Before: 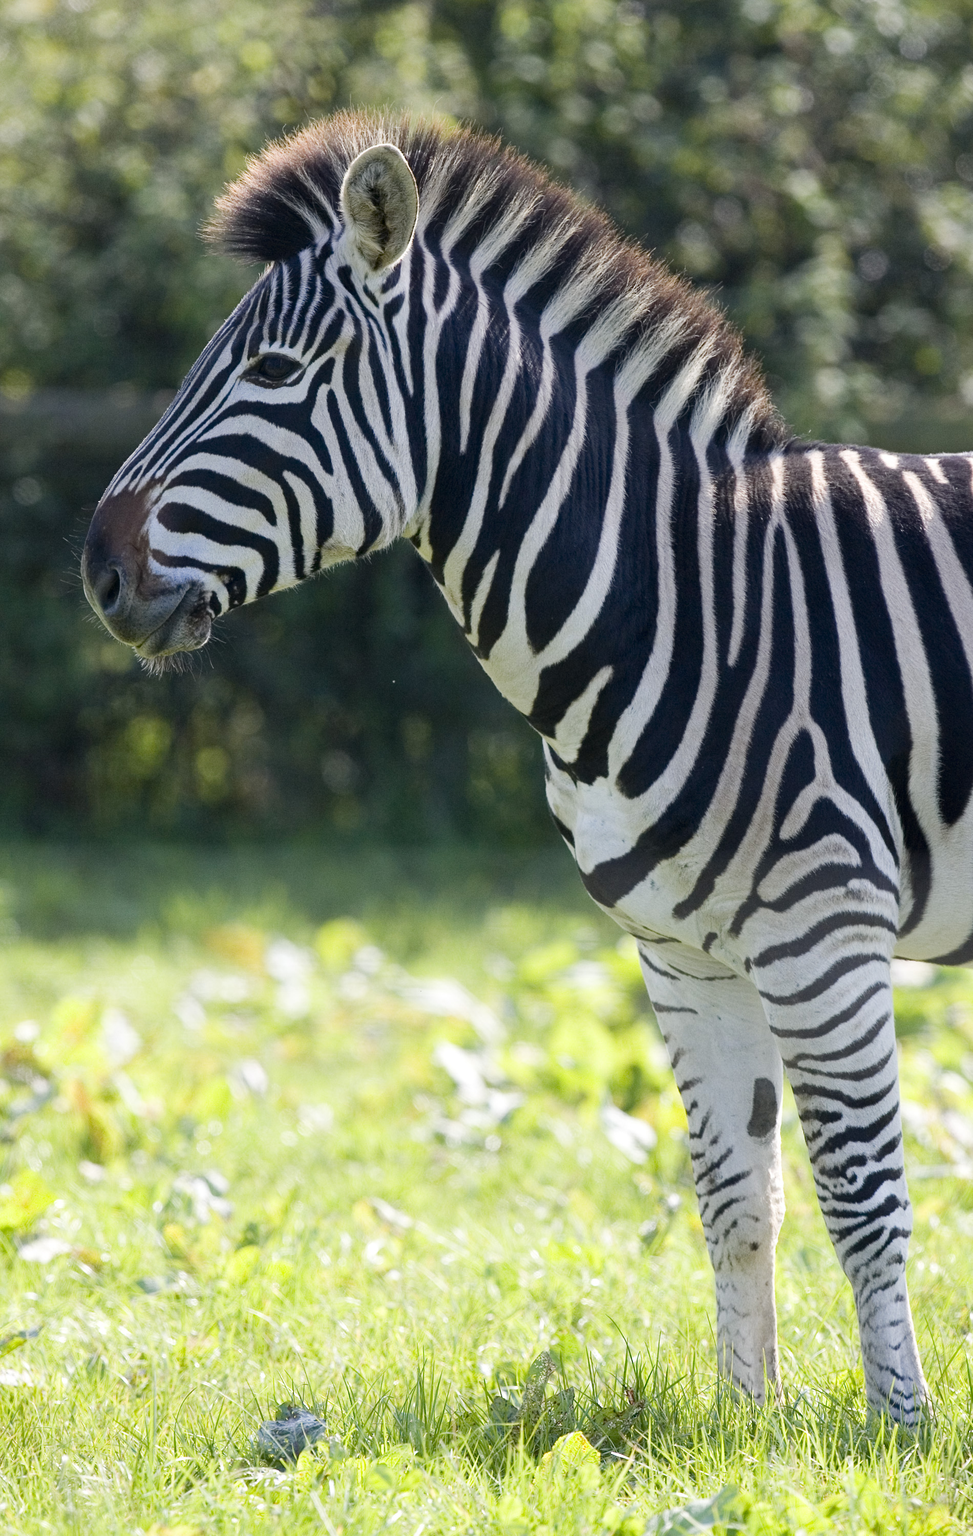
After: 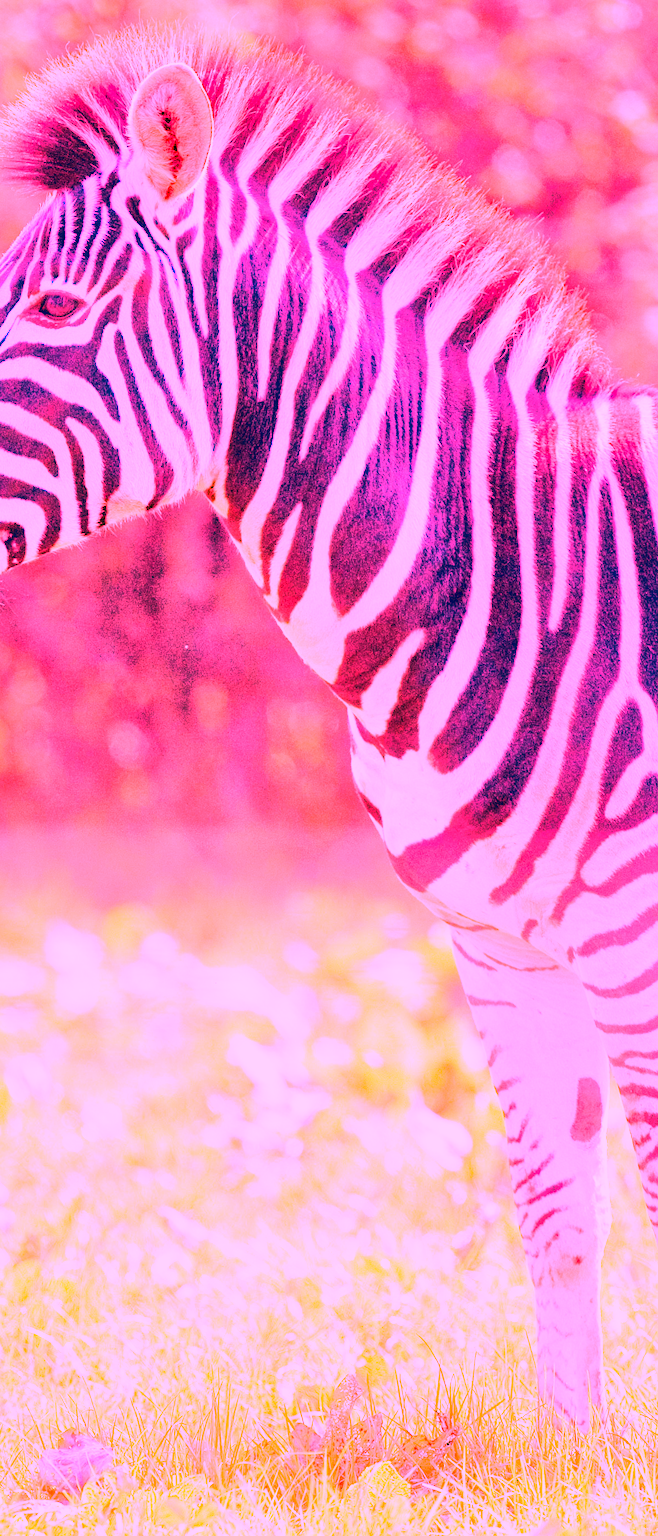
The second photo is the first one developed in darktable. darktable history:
crop and rotate: left 22.918%, top 5.629%, right 14.711%, bottom 2.247%
tone curve: curves: ch0 [(0, 0.026) (0.146, 0.158) (0.272, 0.34) (0.453, 0.627) (0.687, 0.829) (1, 1)], color space Lab, linked channels, preserve colors none
exposure: black level correction 0, exposure 1.125 EV, compensate exposure bias true, compensate highlight preservation false
white balance: red 4.26, blue 1.802
local contrast: mode bilateral grid, contrast 20, coarseness 50, detail 140%, midtone range 0.2
